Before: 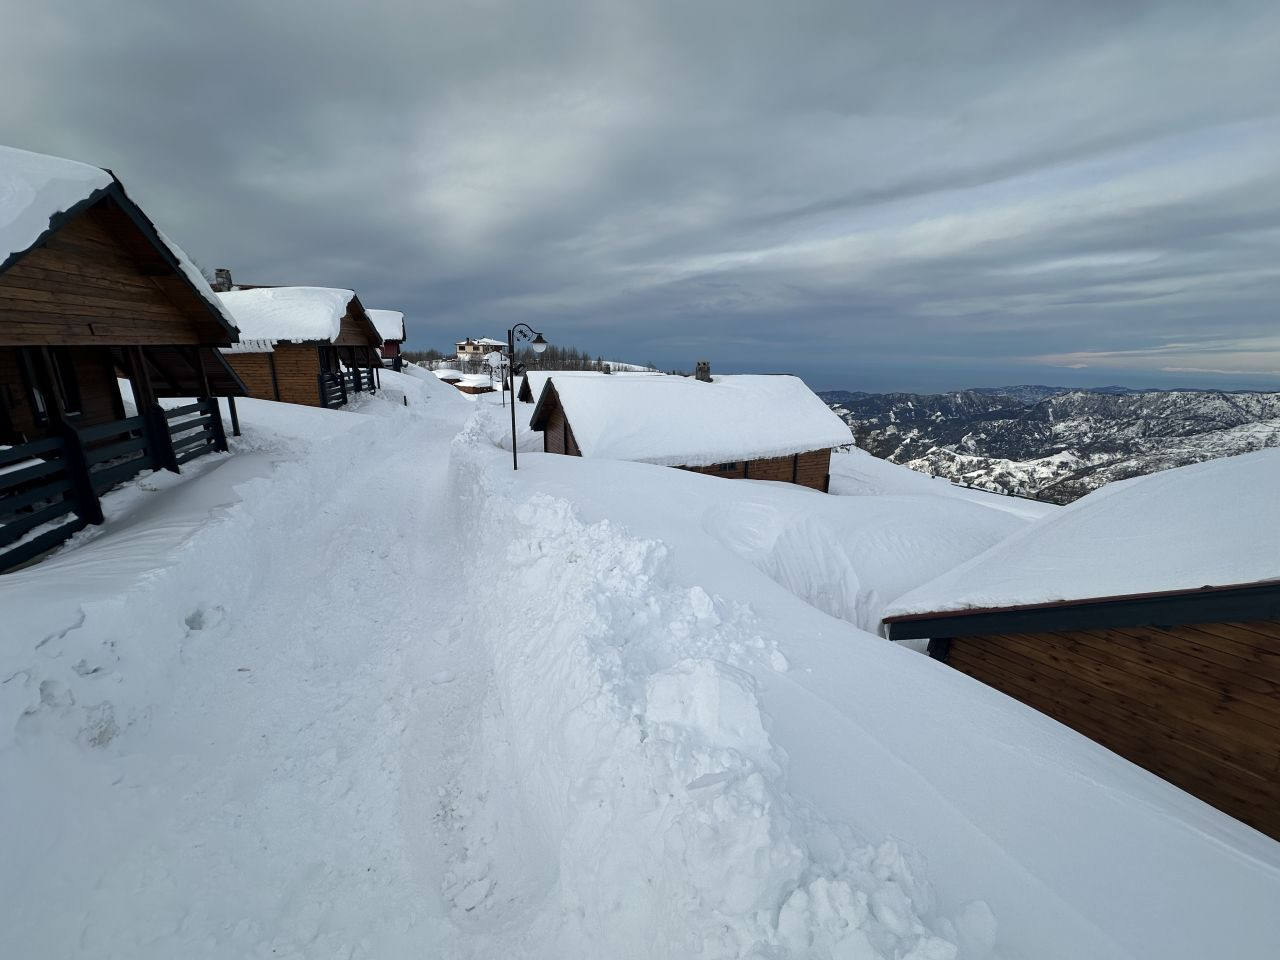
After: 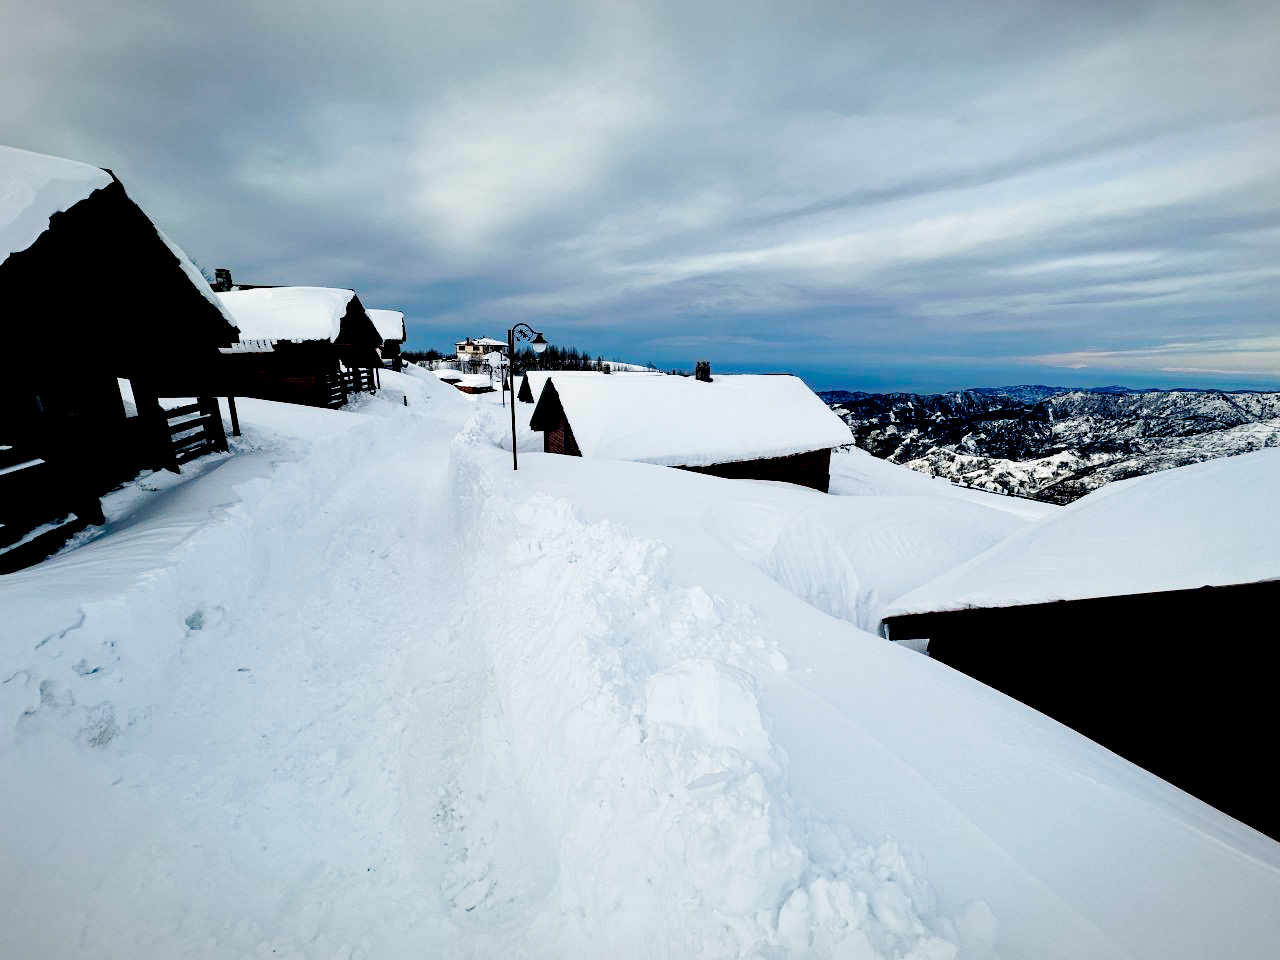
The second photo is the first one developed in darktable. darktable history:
color balance rgb: perceptual saturation grading › global saturation 20%, perceptual saturation grading › highlights -25%, perceptual saturation grading › shadows 25%
exposure: black level correction 0.046, exposure -0.228 EV, compensate highlight preservation false
base curve: curves: ch0 [(0, 0) (0.005, 0.002) (0.15, 0.3) (0.4, 0.7) (0.75, 0.95) (1, 1)], preserve colors none
vignetting: fall-off start 100%, brightness -0.282, width/height ratio 1.31
